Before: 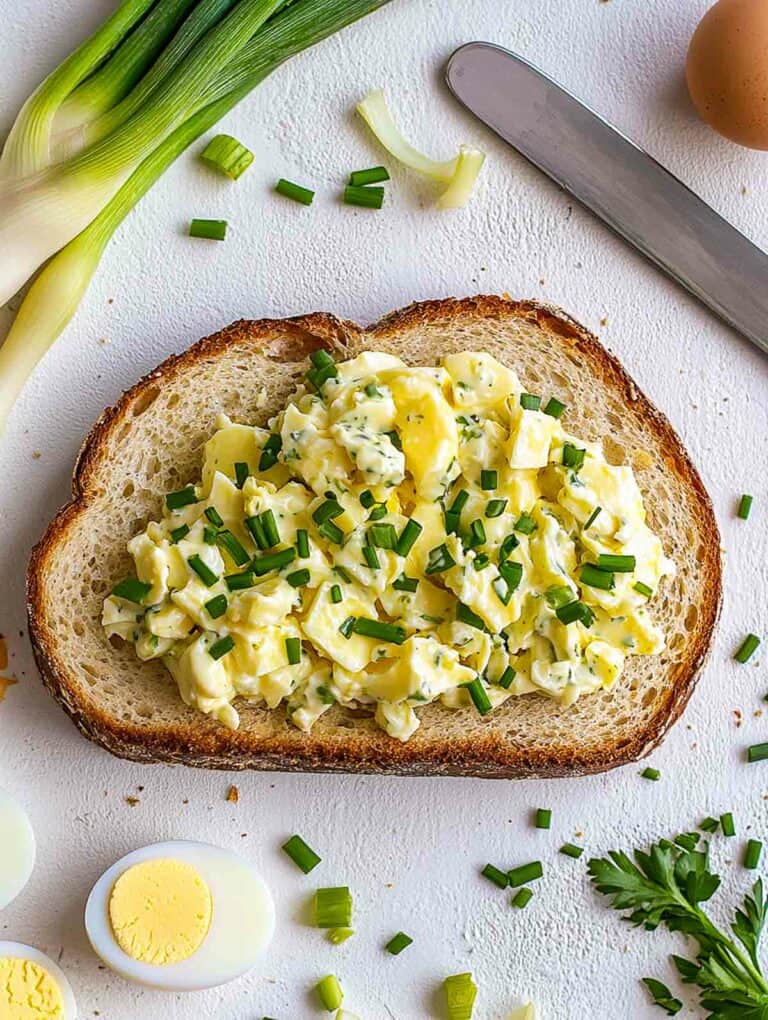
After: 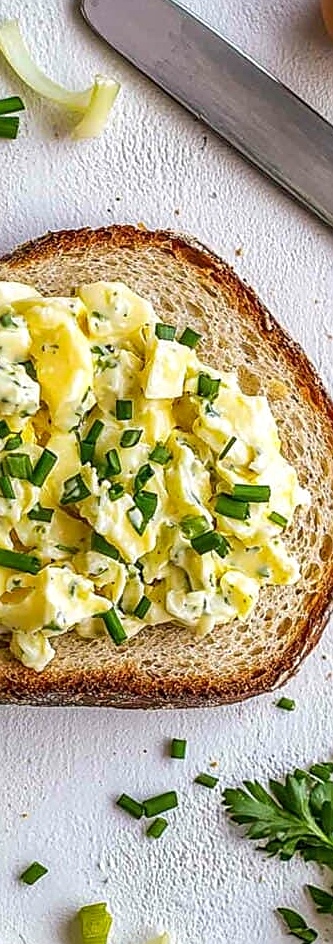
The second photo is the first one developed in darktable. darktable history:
local contrast: on, module defaults
crop: left 47.556%, top 6.886%, right 8.055%
sharpen: on, module defaults
